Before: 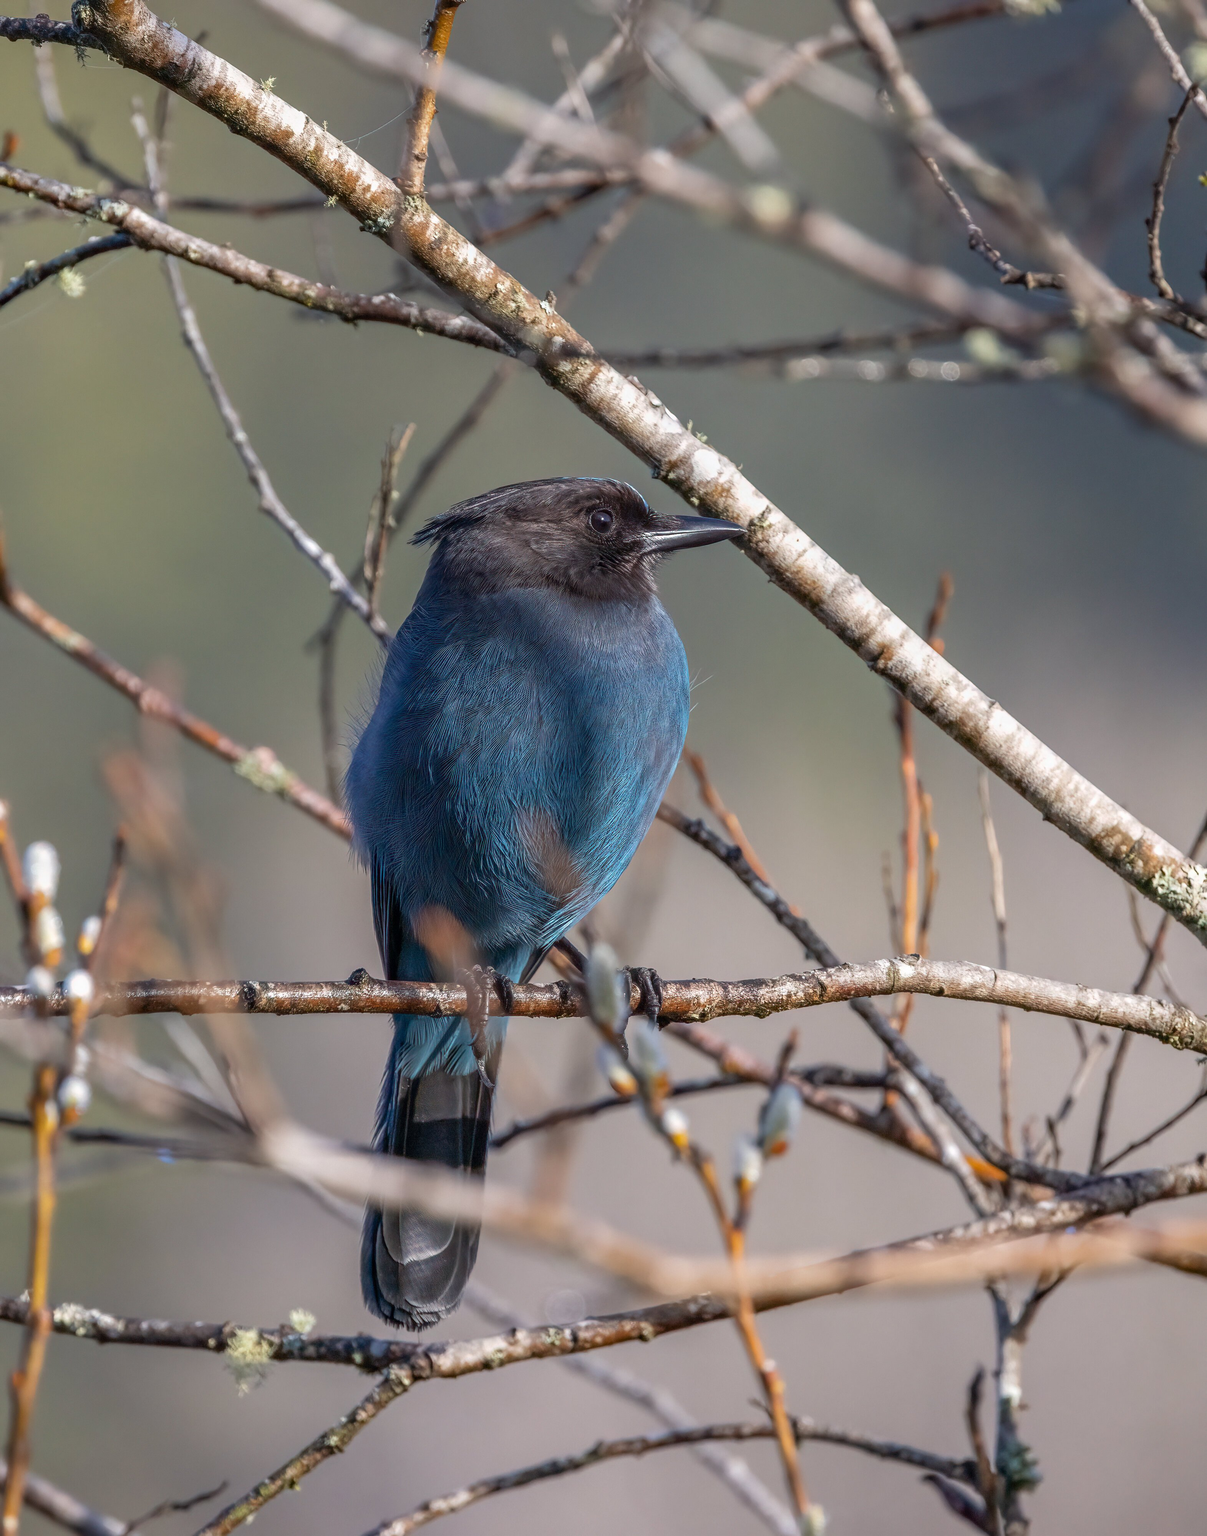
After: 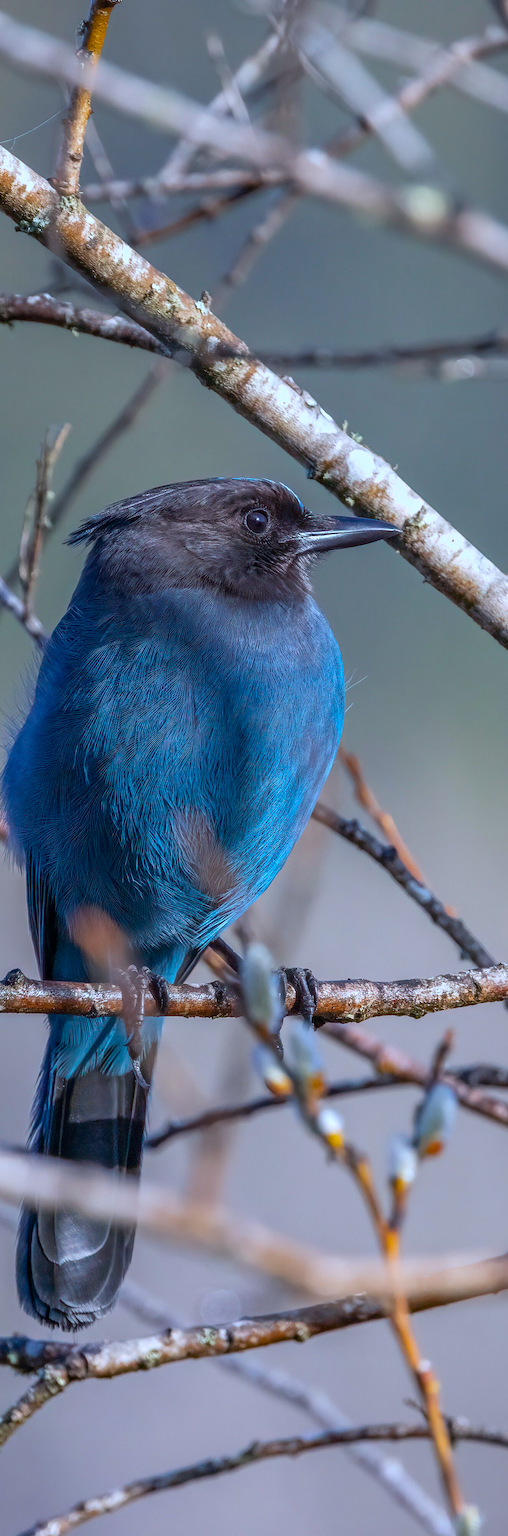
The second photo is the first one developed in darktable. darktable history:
crop: left 28.583%, right 29.231%
color calibration: x 0.38, y 0.39, temperature 4086.04 K
color balance rgb: perceptual saturation grading › global saturation 30%, global vibrance 10%
